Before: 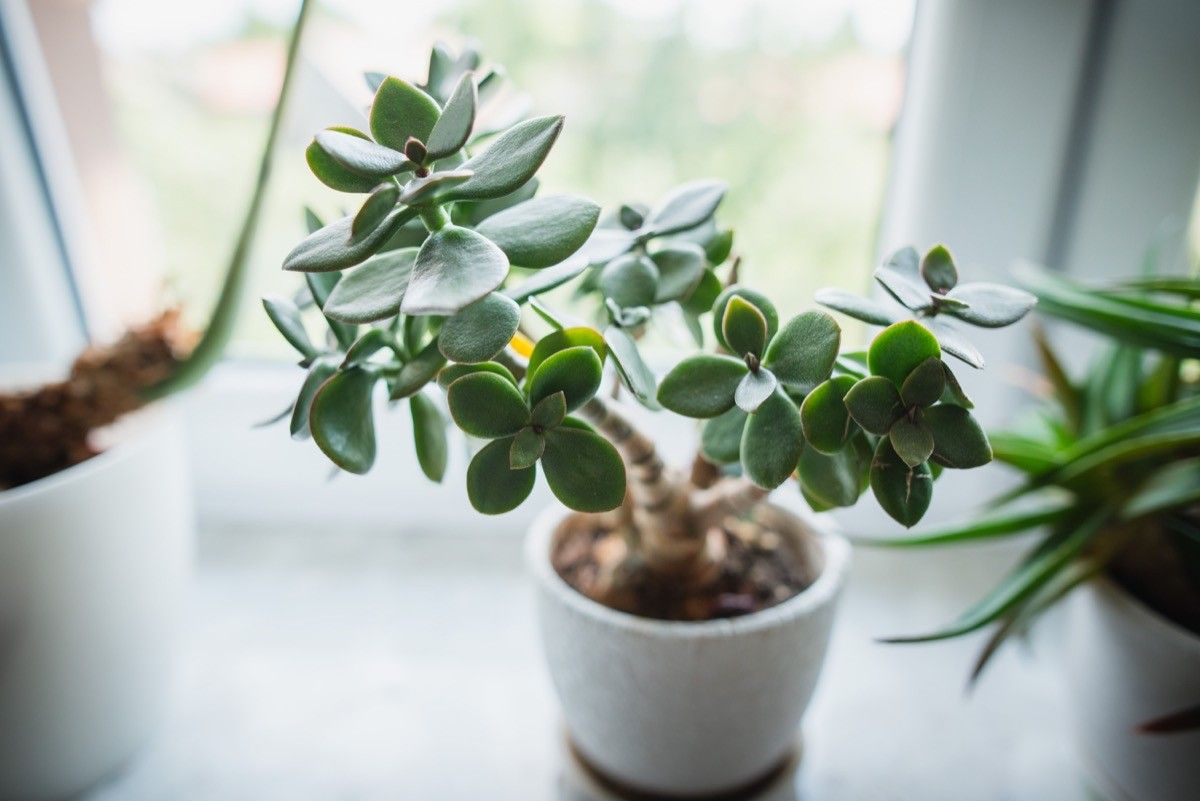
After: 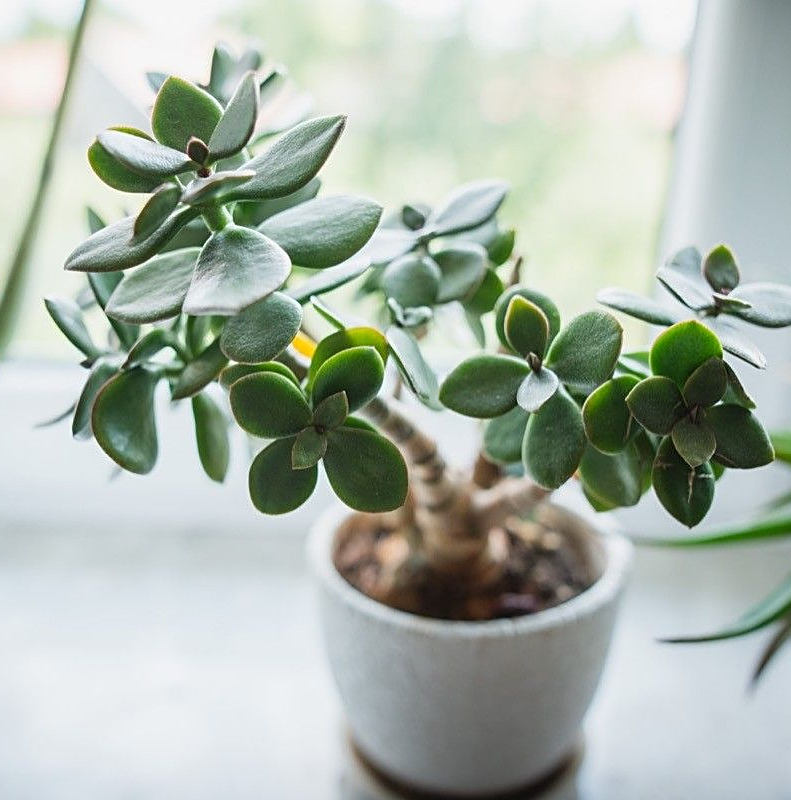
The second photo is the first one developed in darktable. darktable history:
crop and rotate: left 18.222%, right 15.851%
sharpen: on, module defaults
